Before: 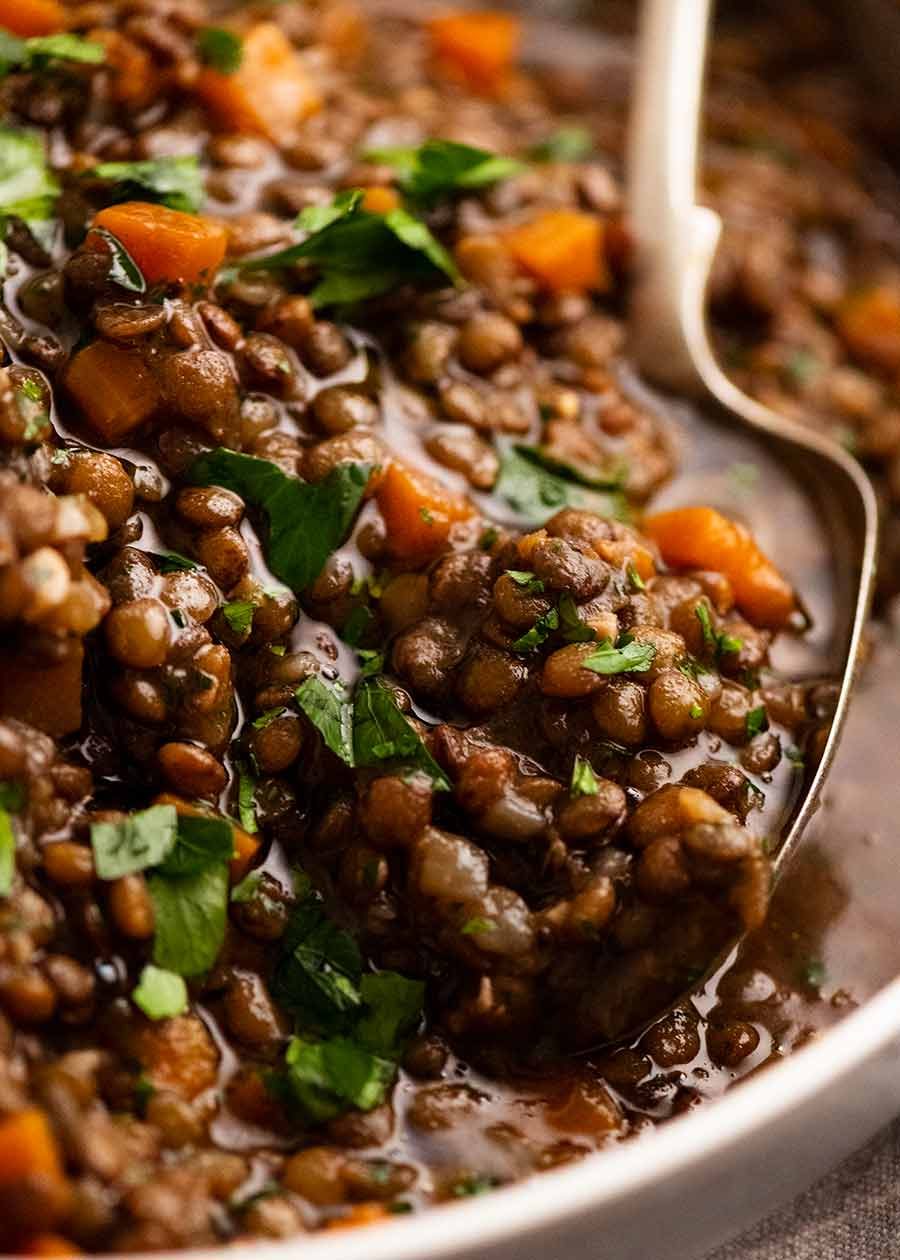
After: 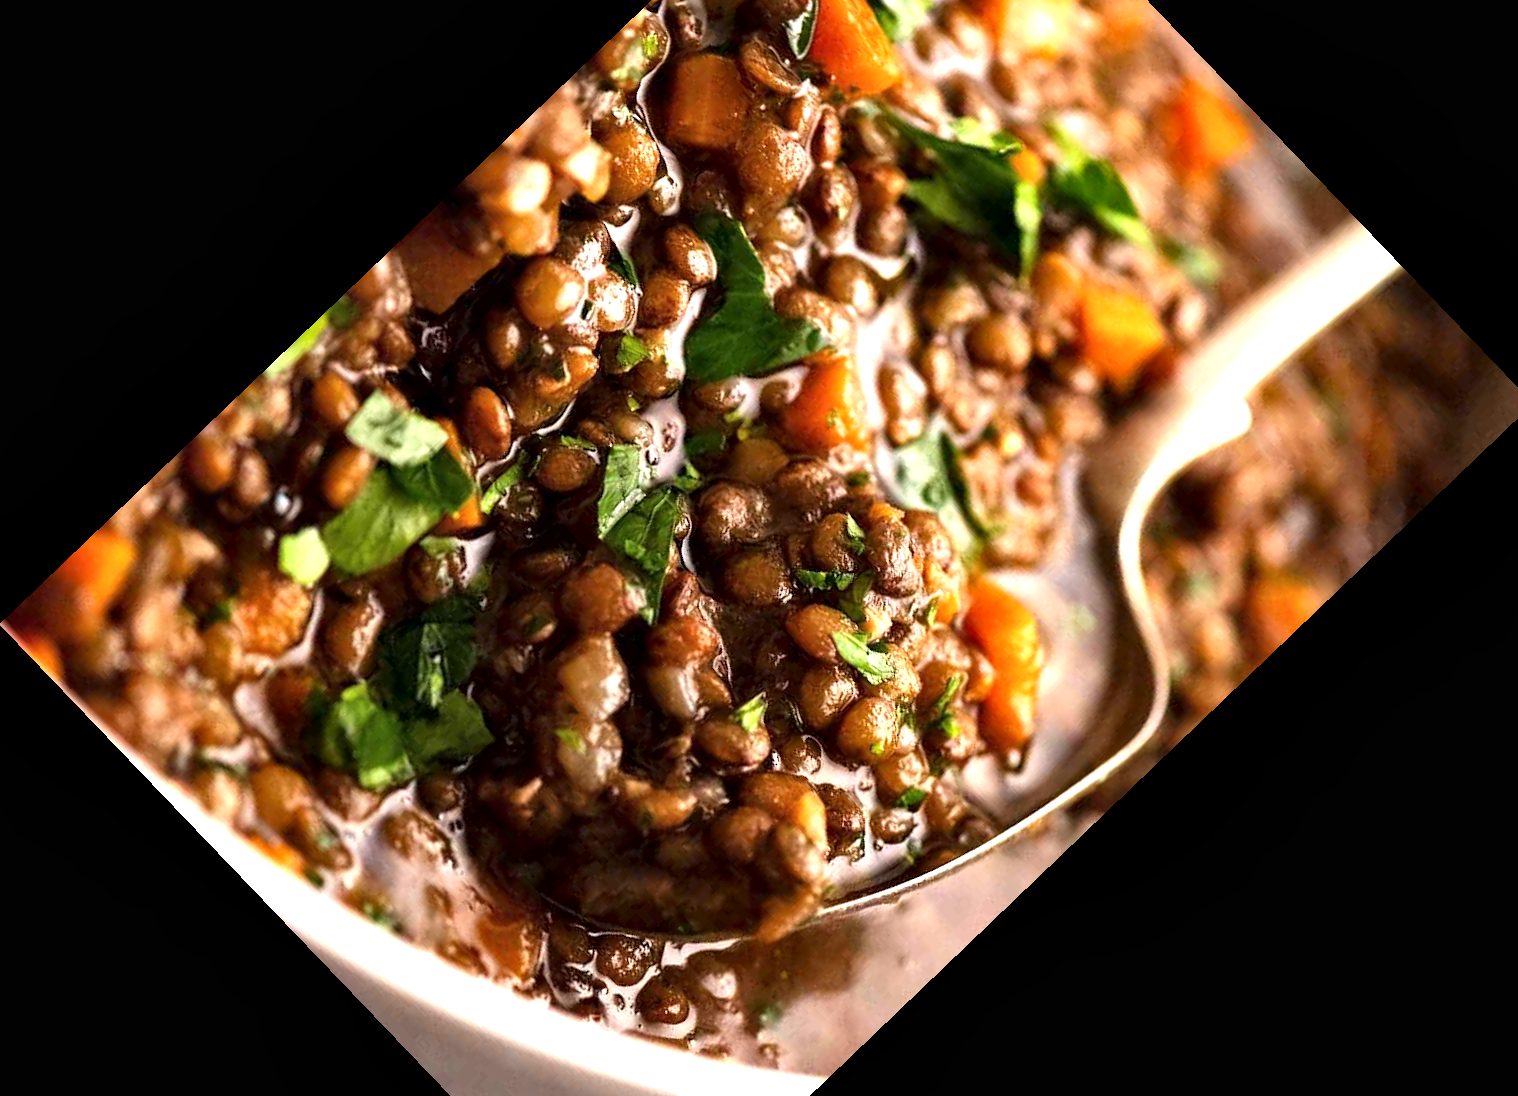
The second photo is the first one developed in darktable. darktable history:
local contrast: mode bilateral grid, contrast 20, coarseness 50, detail 141%, midtone range 0.2
crop and rotate: angle -46.26°, top 16.234%, right 0.912%, bottom 11.704%
exposure: black level correction 0, exposure 1 EV, compensate exposure bias true, compensate highlight preservation false
